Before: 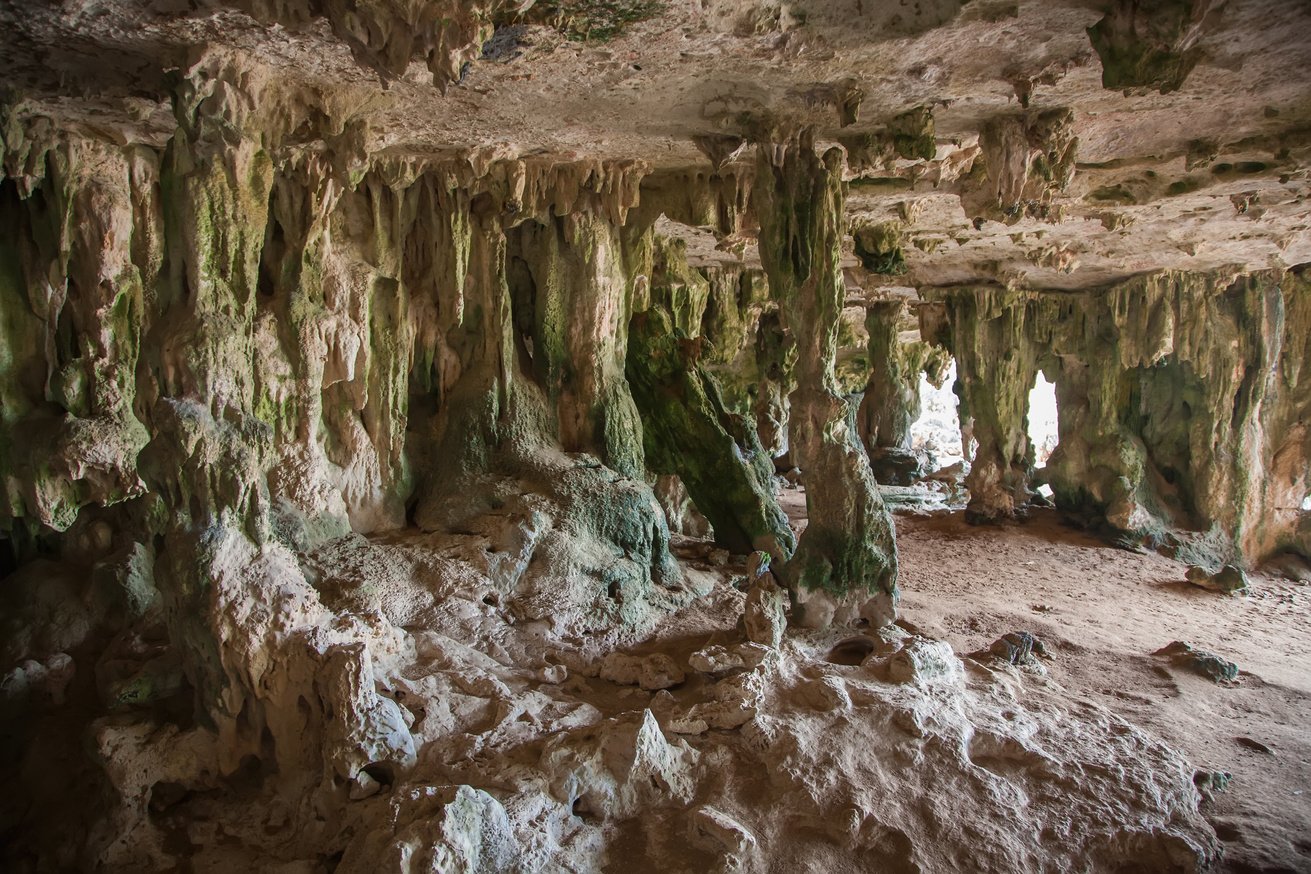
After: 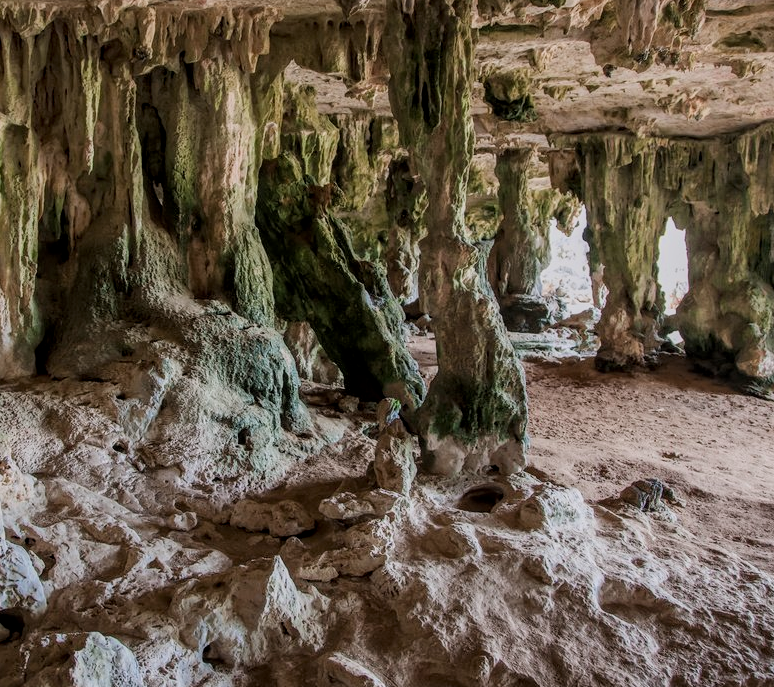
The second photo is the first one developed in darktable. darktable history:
filmic rgb: black relative exposure -7.65 EV, white relative exposure 4.56 EV, hardness 3.61, color science v6 (2022)
local contrast: on, module defaults
crop and rotate: left 28.256%, top 17.734%, right 12.656%, bottom 3.573%
white balance: red 1.004, blue 1.024
